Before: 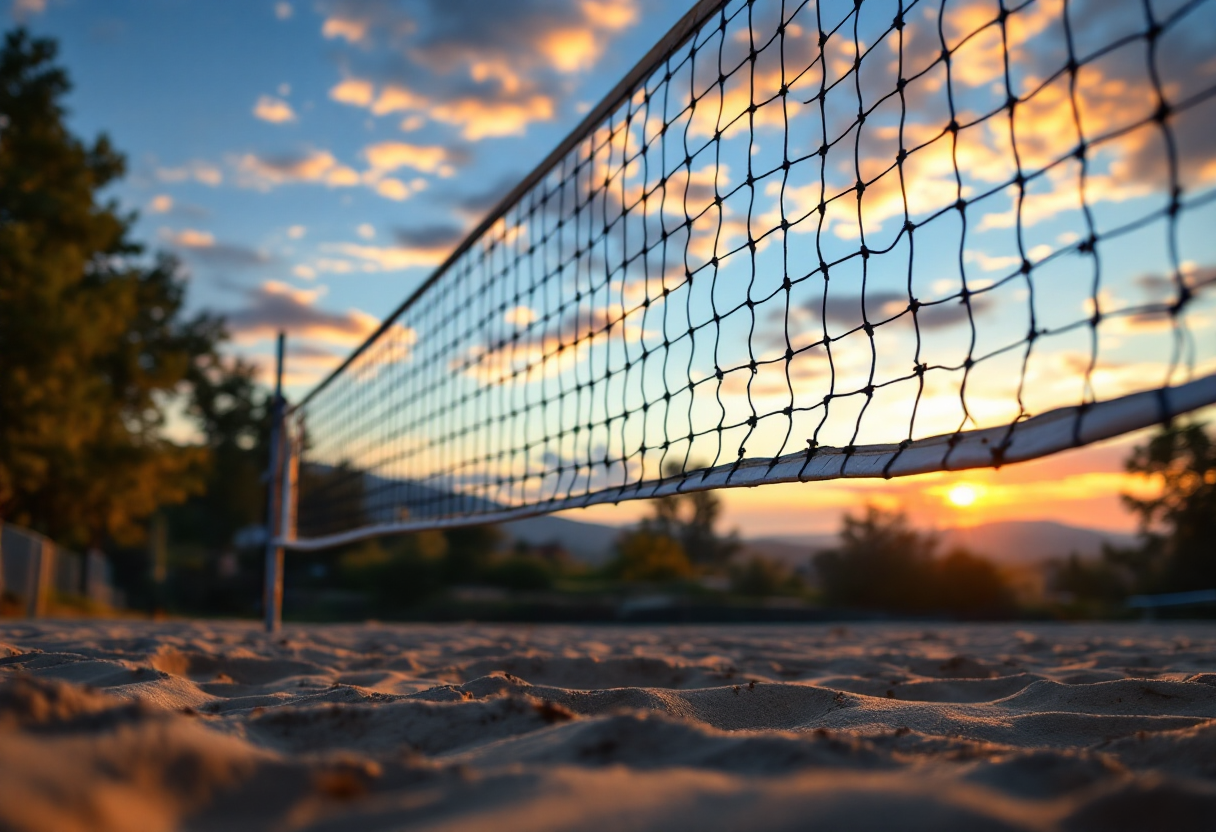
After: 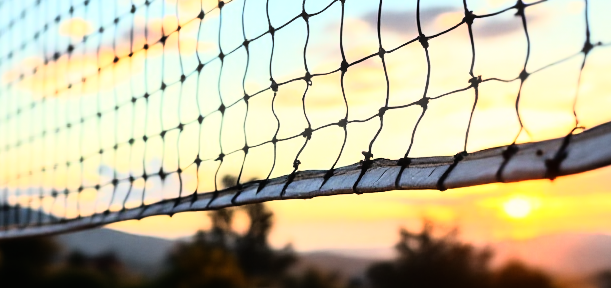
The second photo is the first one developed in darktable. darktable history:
color calibration: x 0.329, y 0.345, temperature 5633 K
crop: left 36.607%, top 34.735%, right 13.146%, bottom 30.611%
rgb curve: curves: ch0 [(0, 0) (0.21, 0.15) (0.24, 0.21) (0.5, 0.75) (0.75, 0.96) (0.89, 0.99) (1, 1)]; ch1 [(0, 0.02) (0.21, 0.13) (0.25, 0.2) (0.5, 0.67) (0.75, 0.9) (0.89, 0.97) (1, 1)]; ch2 [(0, 0.02) (0.21, 0.13) (0.25, 0.2) (0.5, 0.67) (0.75, 0.9) (0.89, 0.97) (1, 1)], compensate middle gray true
haze removal: strength -0.05
